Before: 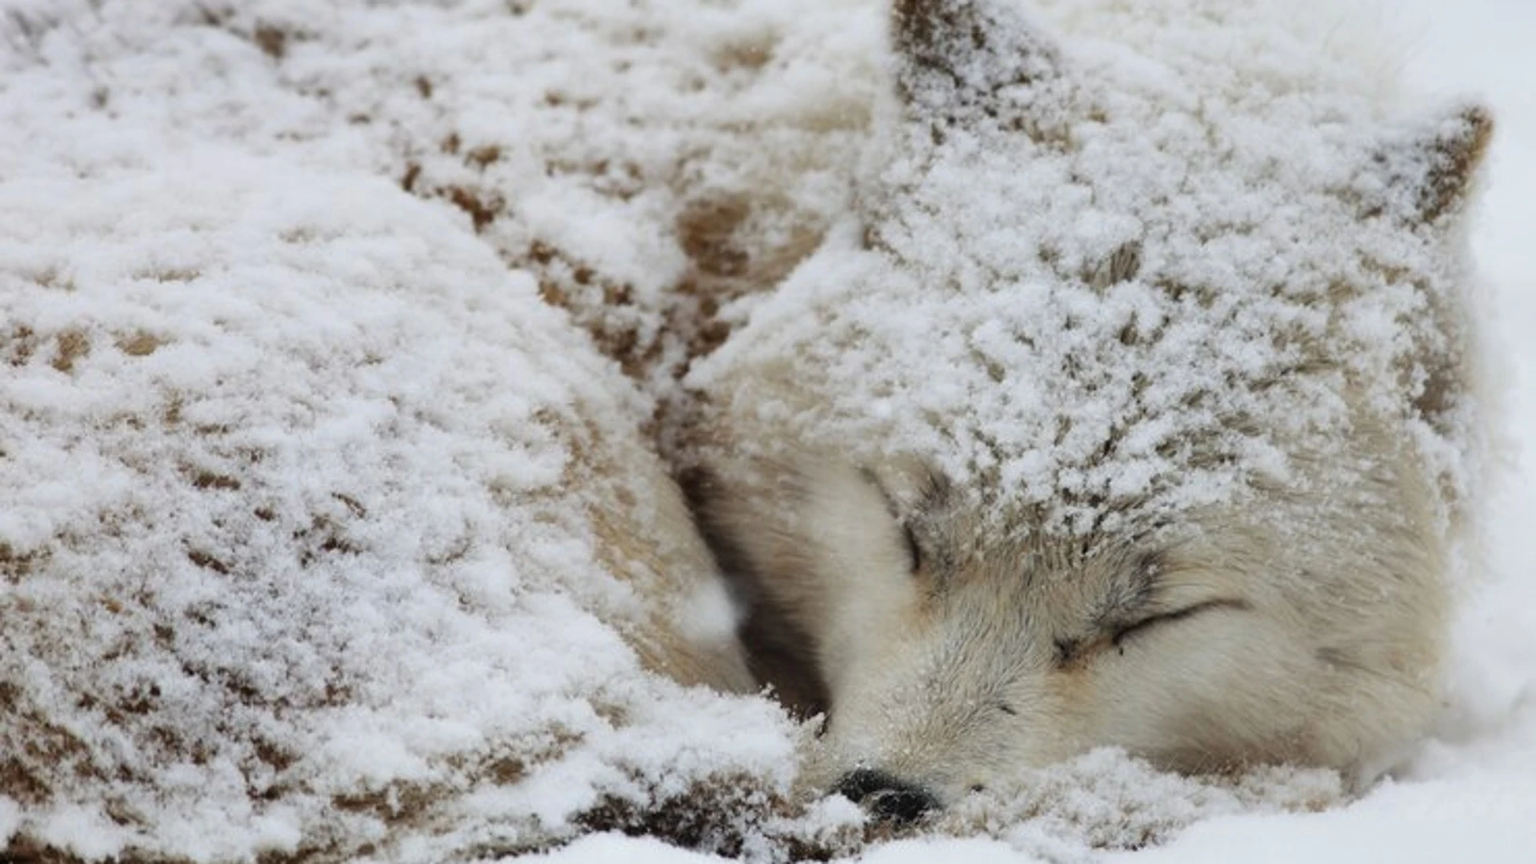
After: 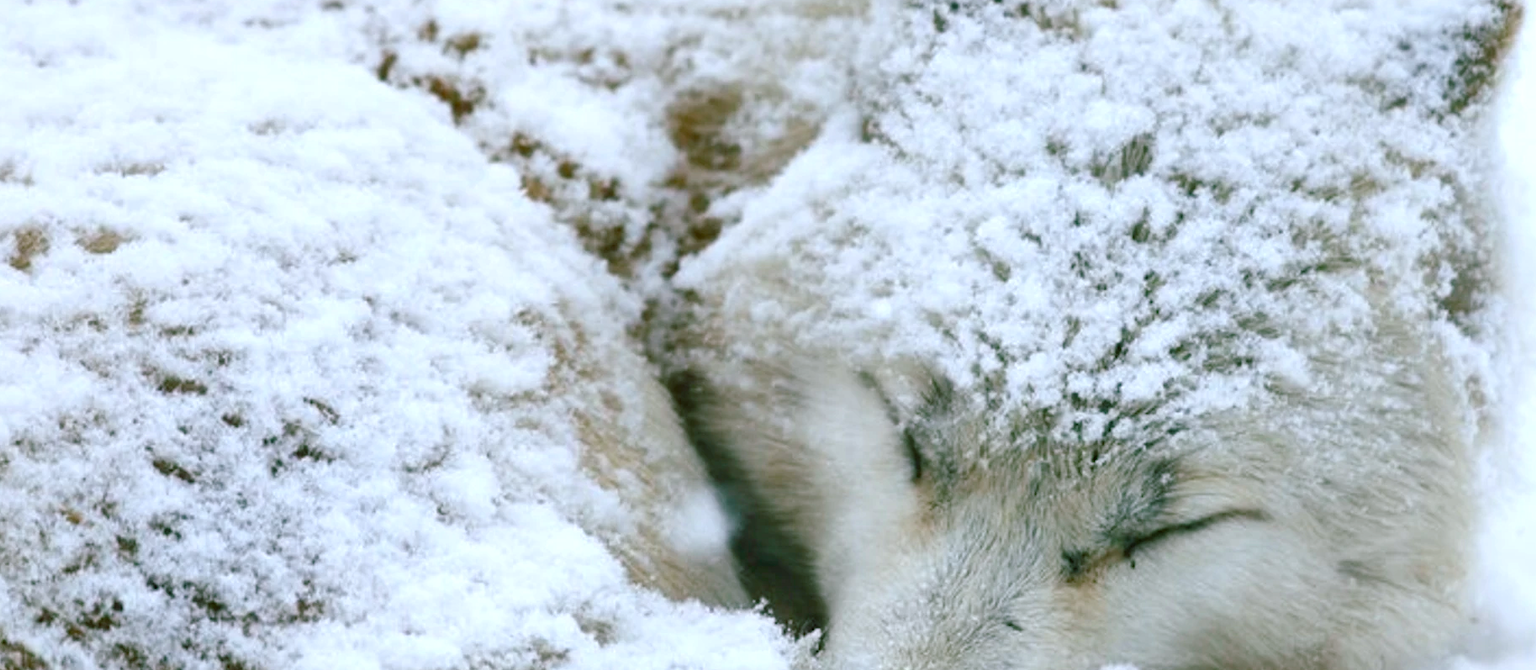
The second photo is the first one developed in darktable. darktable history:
crop and rotate: left 2.852%, top 13.381%, right 1.943%, bottom 12.654%
color calibration: x 0.372, y 0.386, temperature 4285.93 K
exposure: black level correction 0, exposure 0.499 EV, compensate highlight preservation false
color balance rgb: shadows lift › chroma 11.746%, shadows lift › hue 131.83°, perceptual saturation grading › global saturation 25.834%, perceptual saturation grading › highlights -50.004%, perceptual saturation grading › shadows 30.339%, global vibrance 9.777%
